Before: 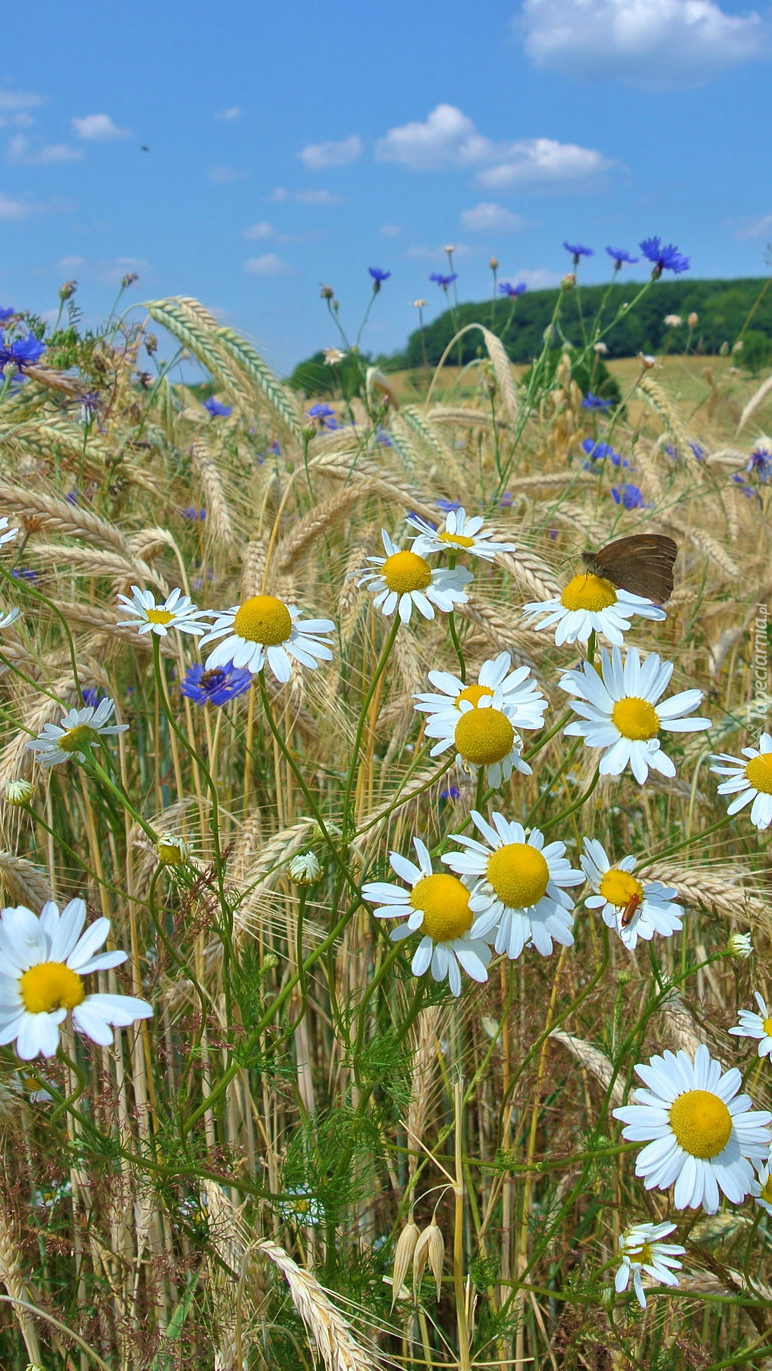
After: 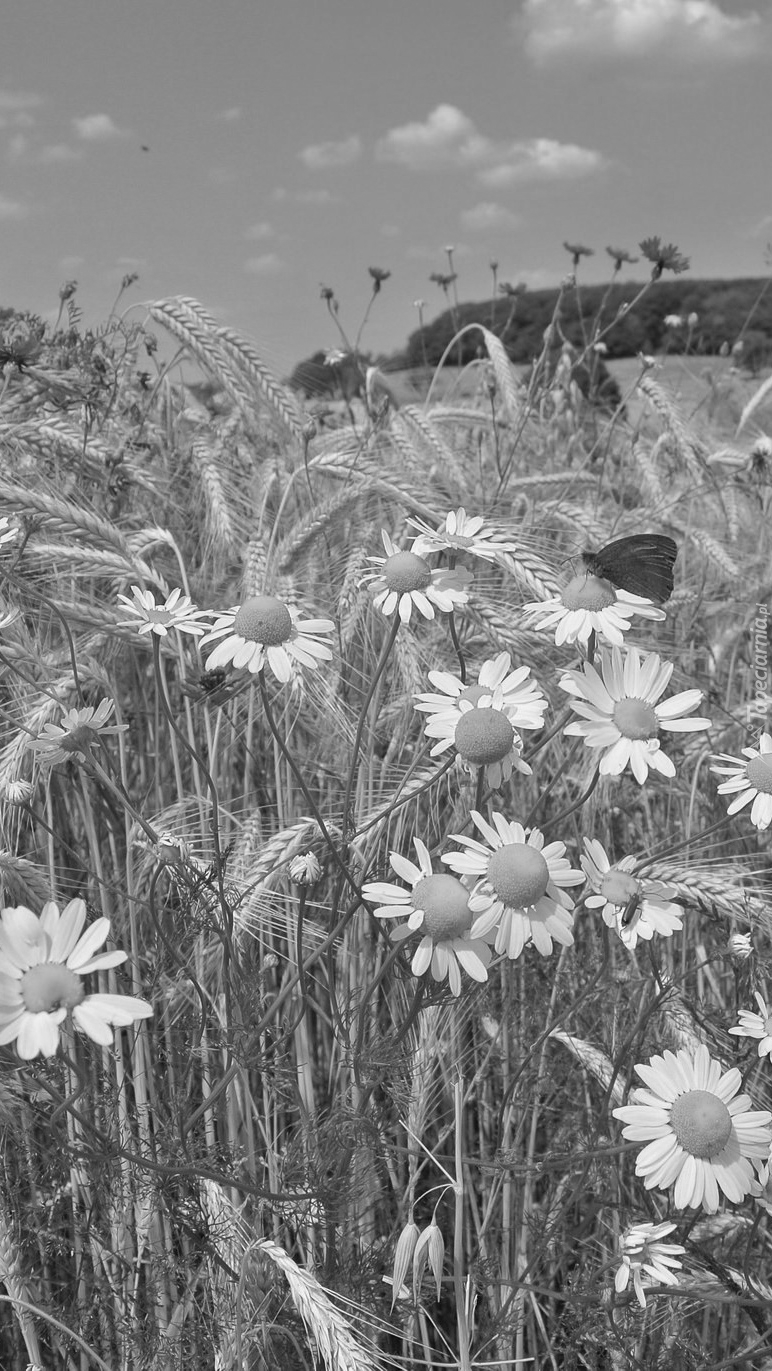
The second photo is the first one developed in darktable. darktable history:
color correction: highlights a* -5.3, highlights b* 9.8, shadows a* 9.8, shadows b* 24.26
monochrome: a 30.25, b 92.03
